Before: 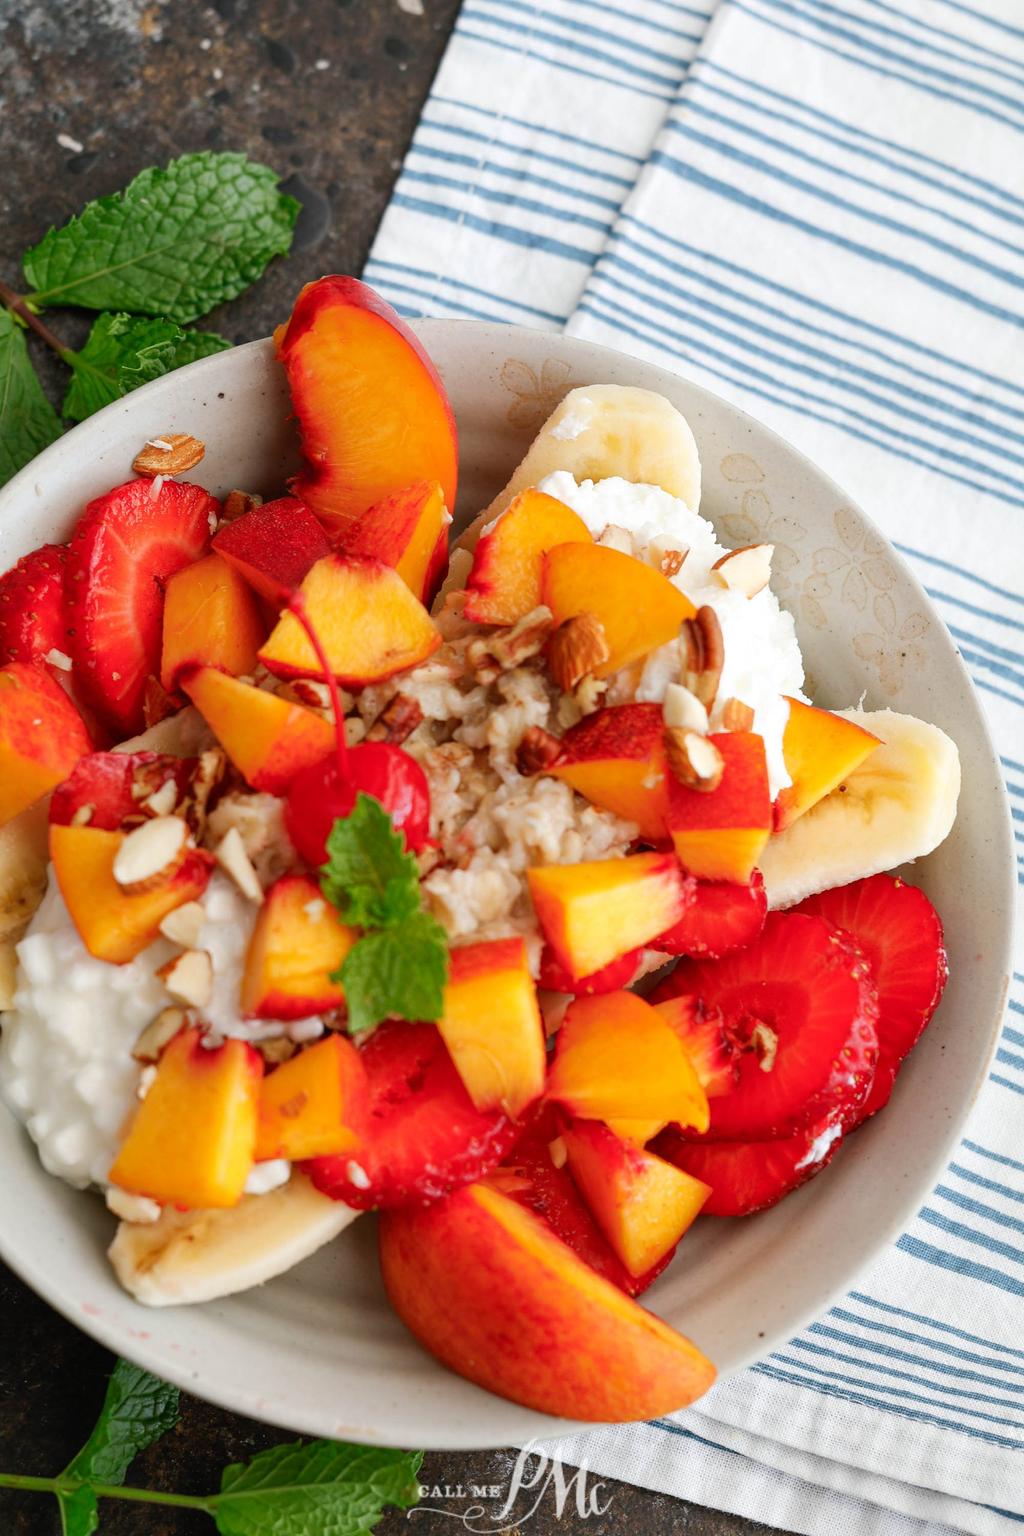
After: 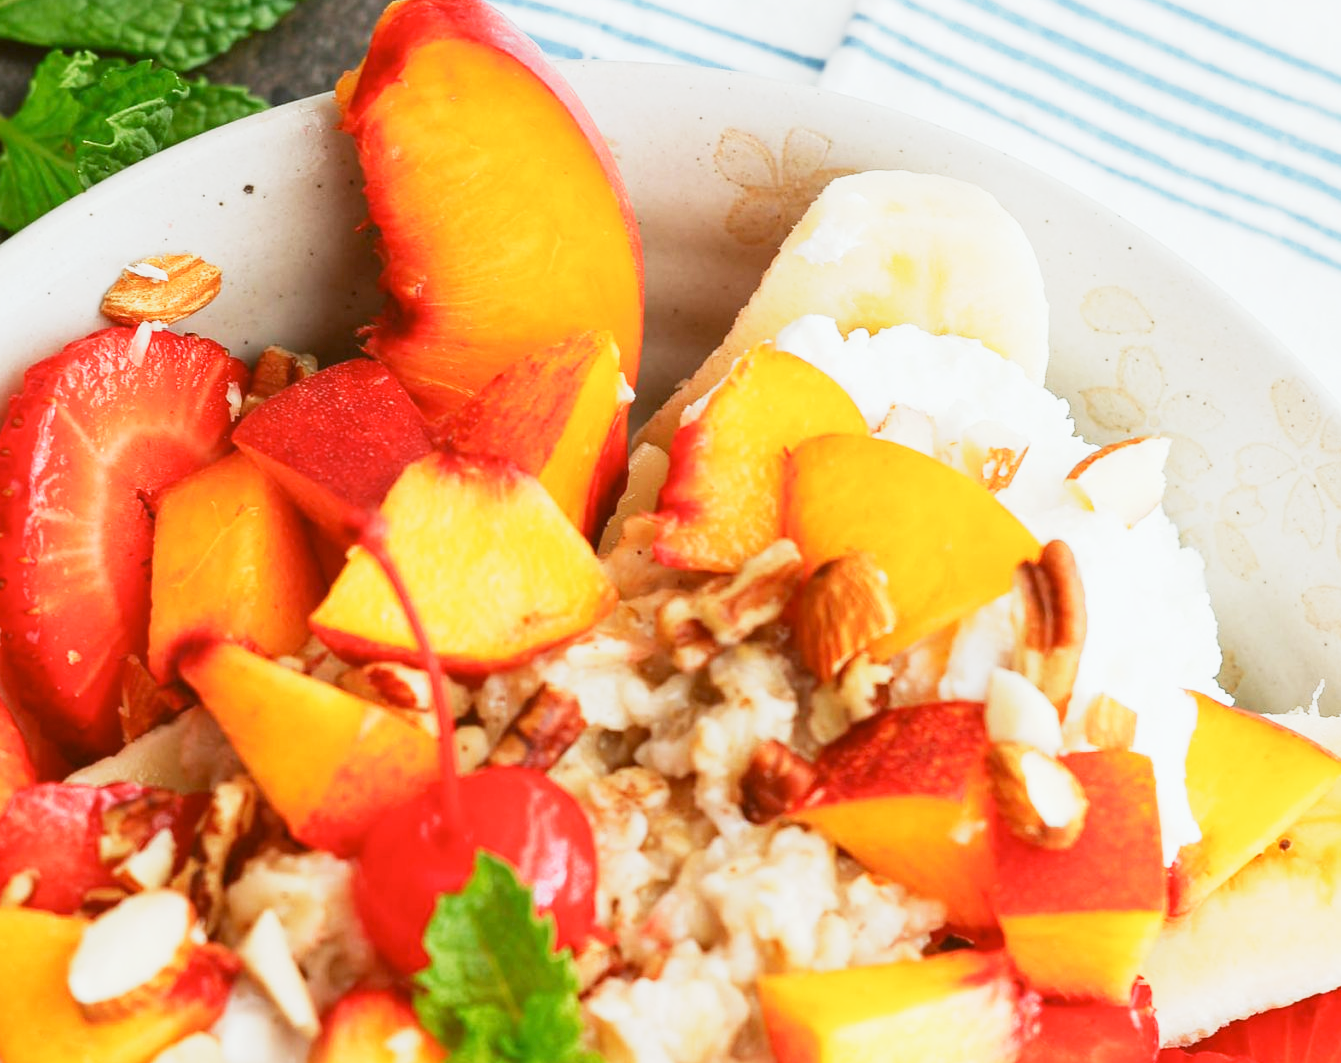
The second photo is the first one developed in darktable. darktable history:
exposure: exposure 0.559 EV, compensate highlight preservation false
base curve: curves: ch0 [(0, 0) (0.088, 0.125) (0.176, 0.251) (0.354, 0.501) (0.613, 0.749) (1, 0.877)], preserve colors none
white balance: emerald 1
crop: left 7.036%, top 18.398%, right 14.379%, bottom 40.043%
color balance: lift [1.004, 1.002, 1.002, 0.998], gamma [1, 1.007, 1.002, 0.993], gain [1, 0.977, 1.013, 1.023], contrast -3.64%
